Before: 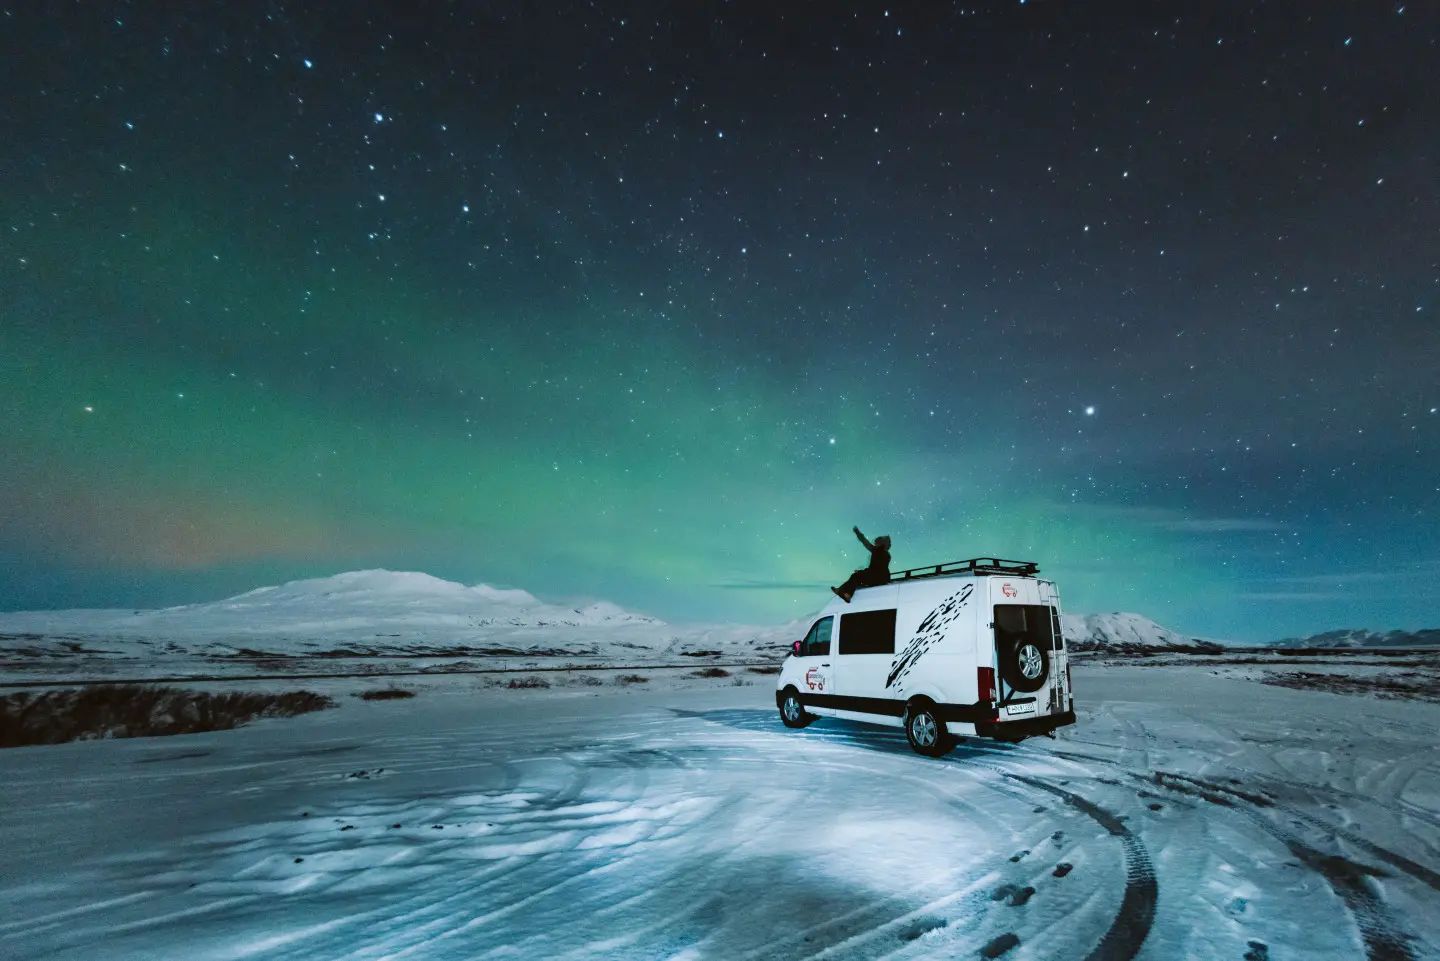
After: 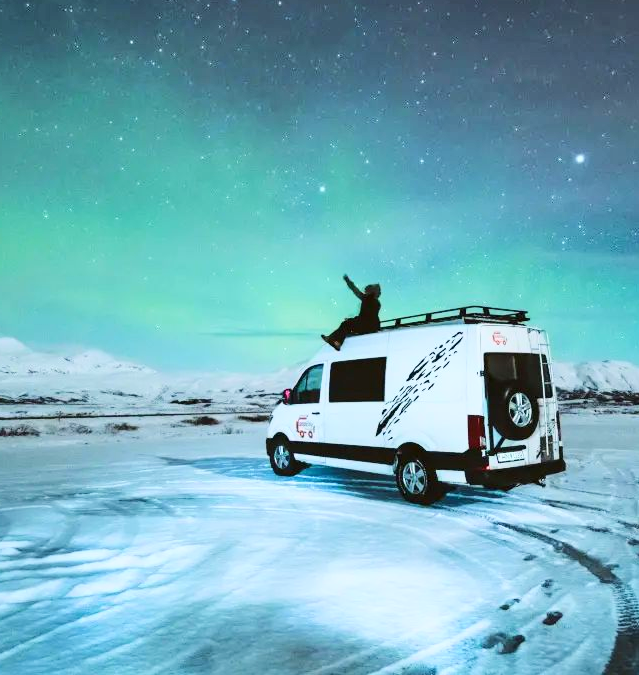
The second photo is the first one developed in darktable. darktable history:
base curve: curves: ch0 [(0, 0) (0.025, 0.046) (0.112, 0.277) (0.467, 0.74) (0.814, 0.929) (1, 0.942)]
crop: left 35.432%, top 26.233%, right 20.145%, bottom 3.432%
